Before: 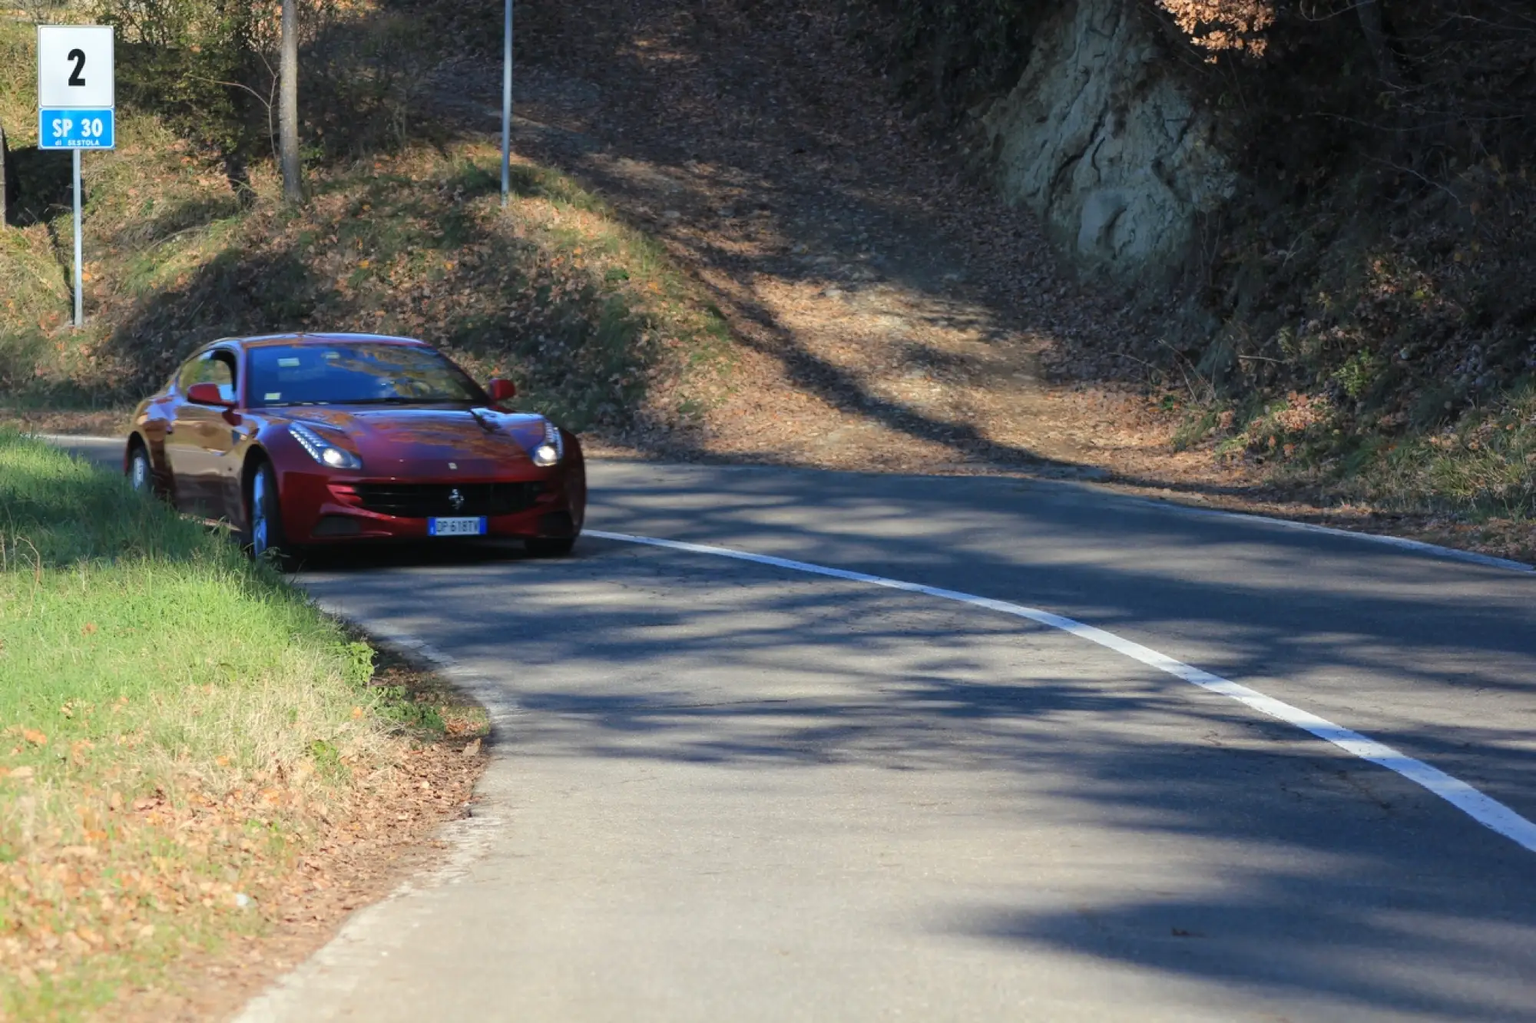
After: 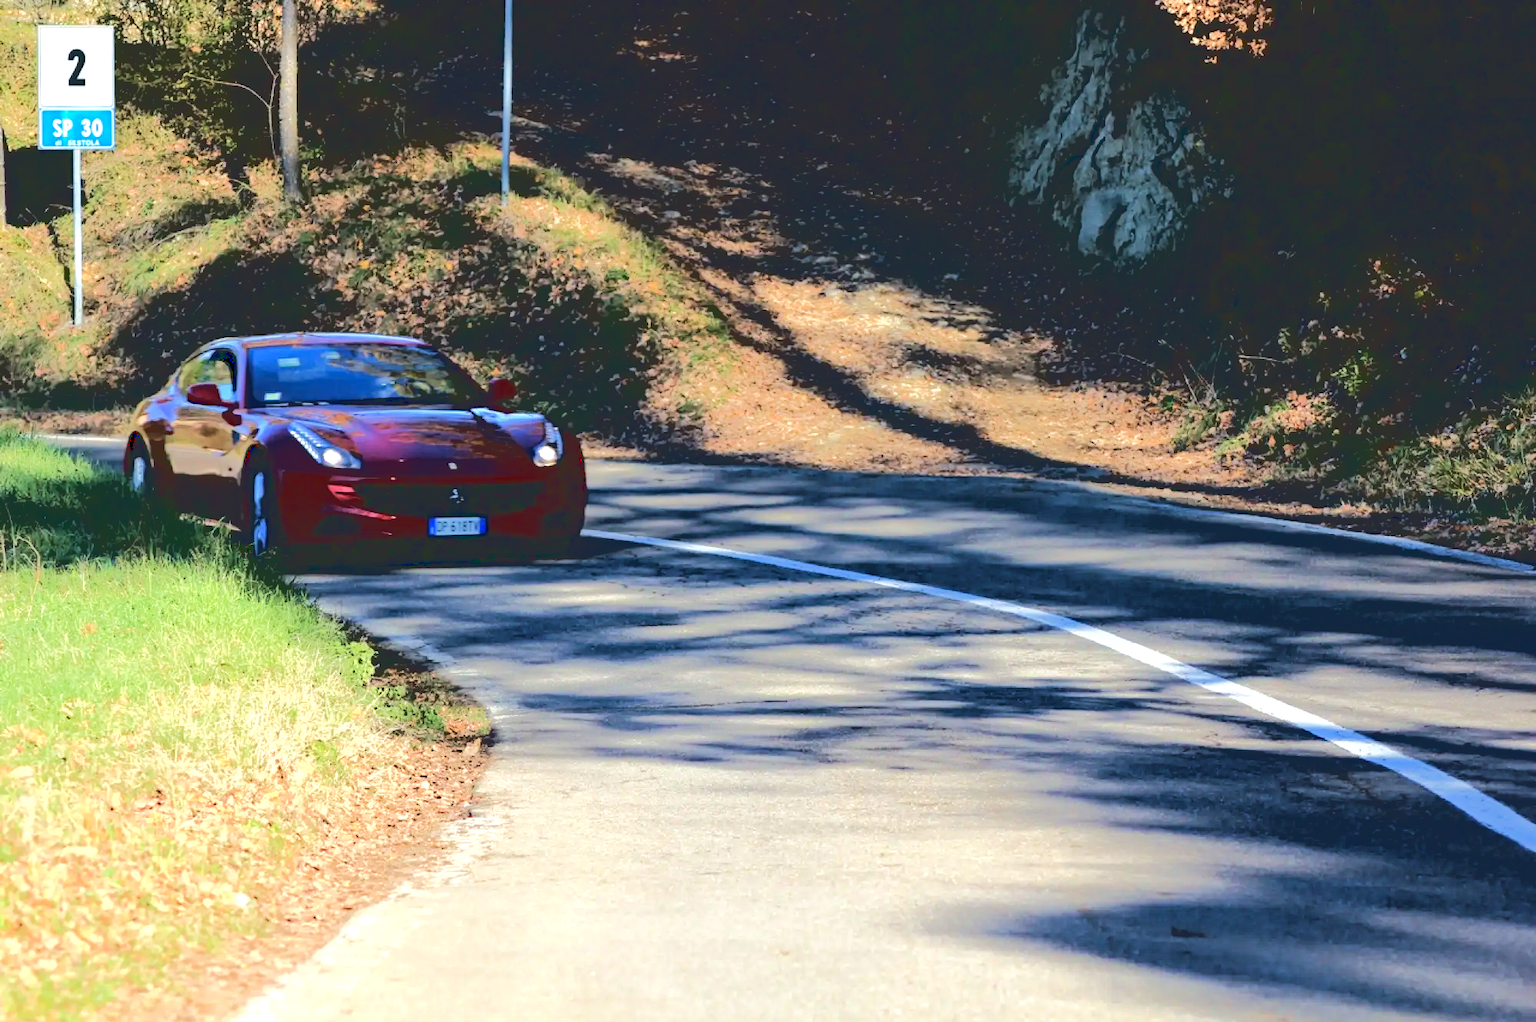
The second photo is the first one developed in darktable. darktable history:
base curve: curves: ch0 [(0.065, 0.026) (0.236, 0.358) (0.53, 0.546) (0.777, 0.841) (0.924, 0.992)], preserve colors average RGB
velvia: on, module defaults
shadows and highlights: shadows -10, white point adjustment 1.5, highlights 10
exposure: black level correction 0, exposure 0.5 EV, compensate exposure bias true, compensate highlight preservation false
haze removal: compatibility mode true, adaptive false
